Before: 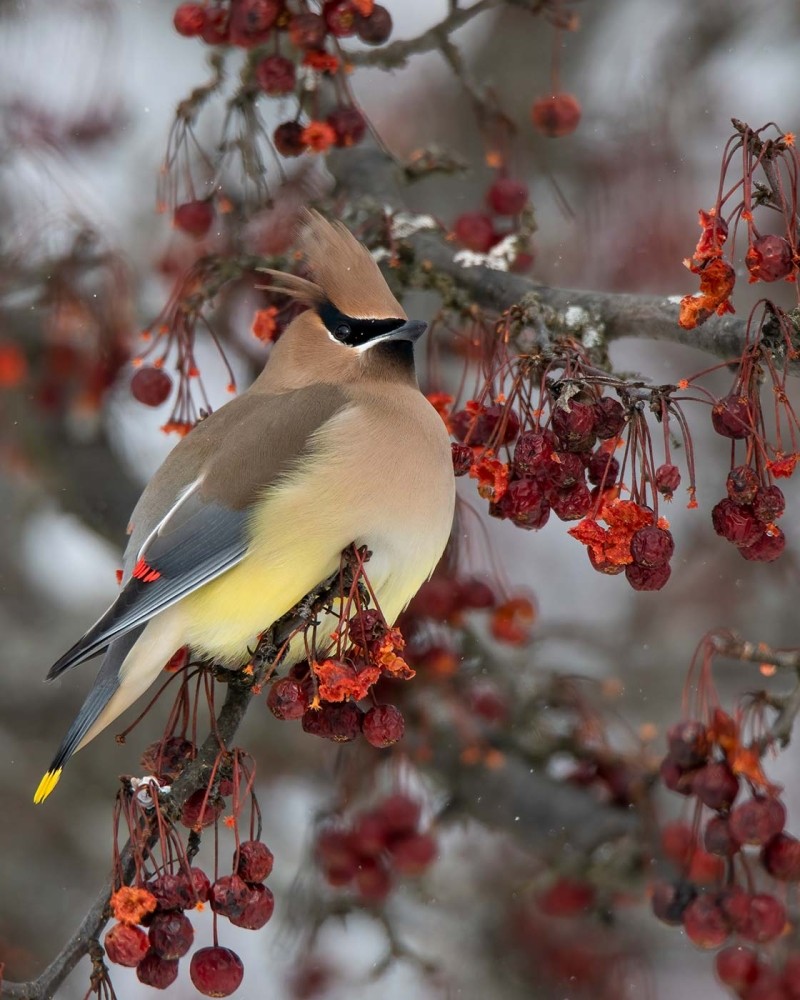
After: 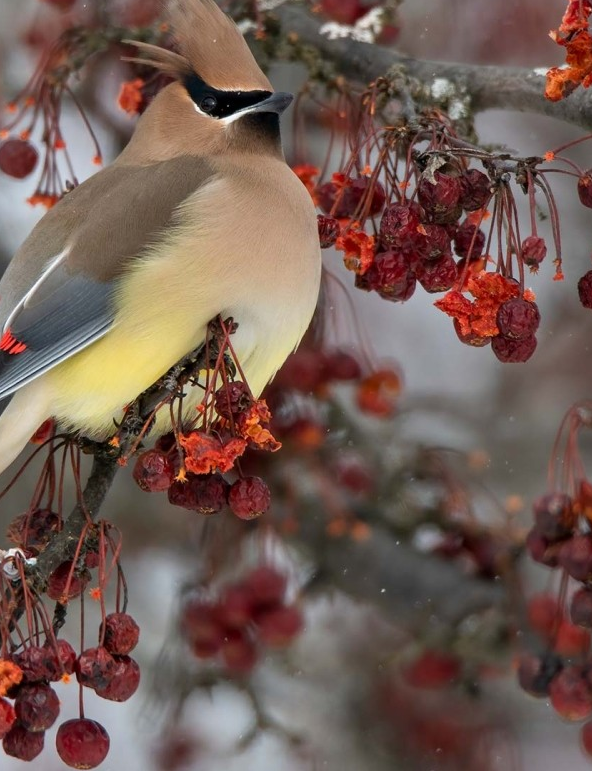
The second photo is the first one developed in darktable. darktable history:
crop: left 16.871%, top 22.857%, right 9.116%
rgb levels: preserve colors max RGB
